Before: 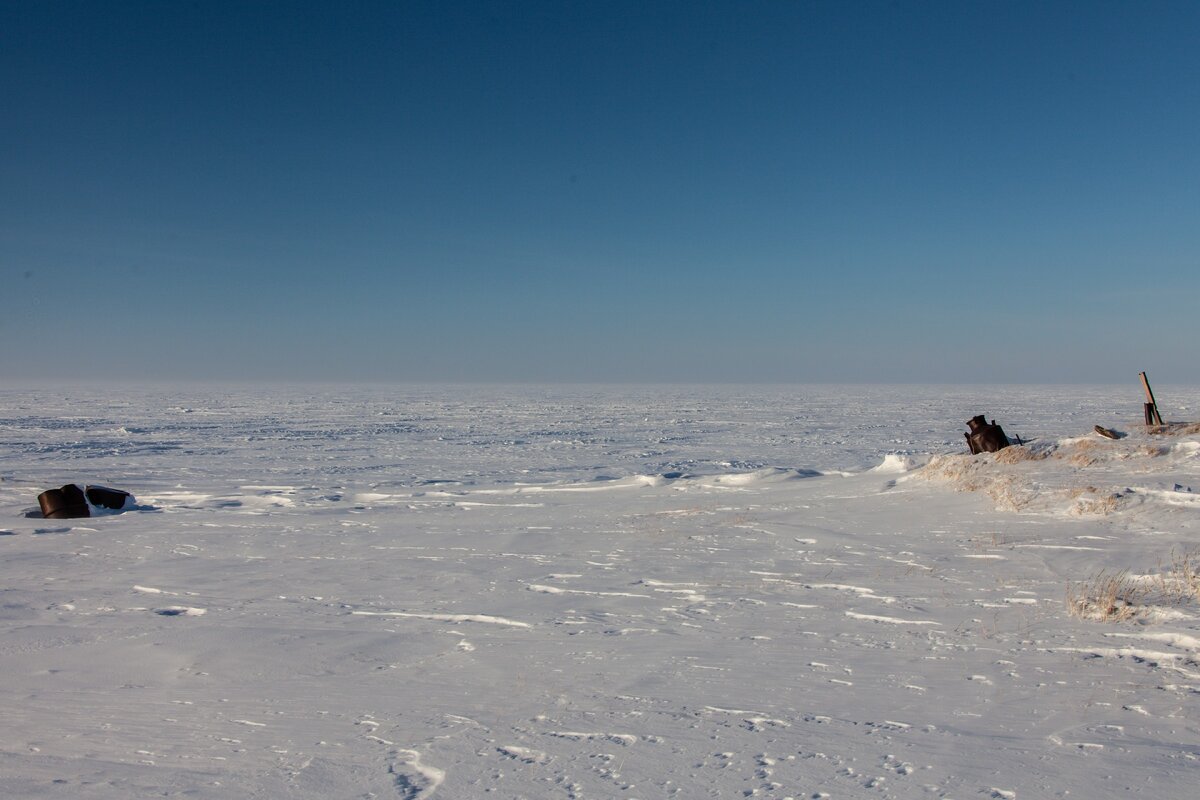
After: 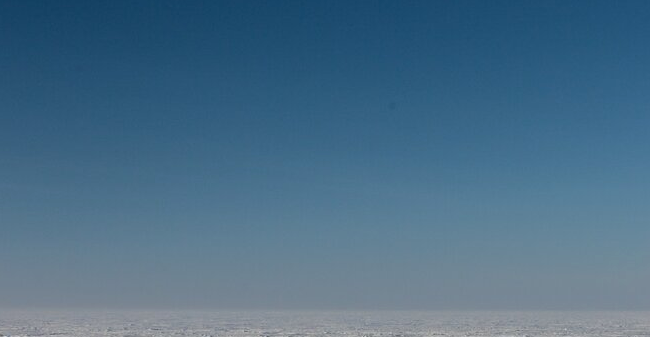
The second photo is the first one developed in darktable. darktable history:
exposure: black level correction 0.001, exposure 0.016 EV, compensate highlight preservation false
crop: left 15.128%, top 9.169%, right 30.627%, bottom 48.696%
